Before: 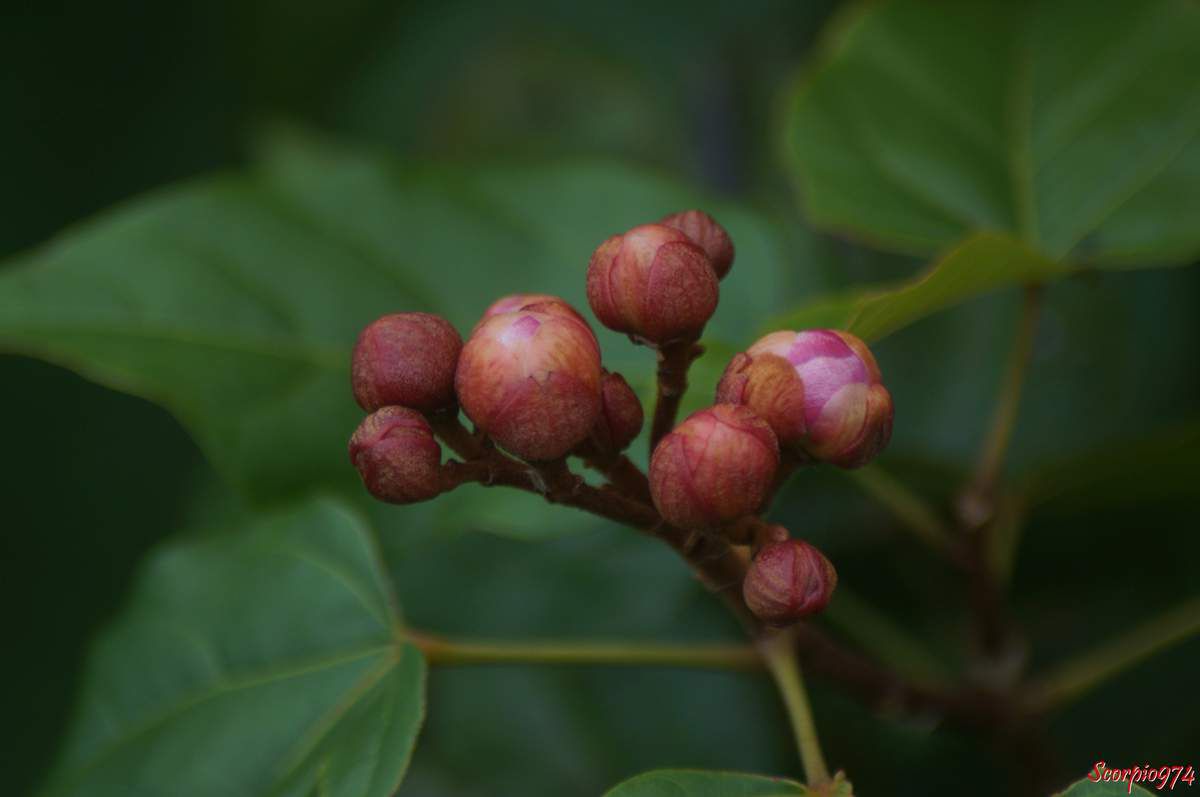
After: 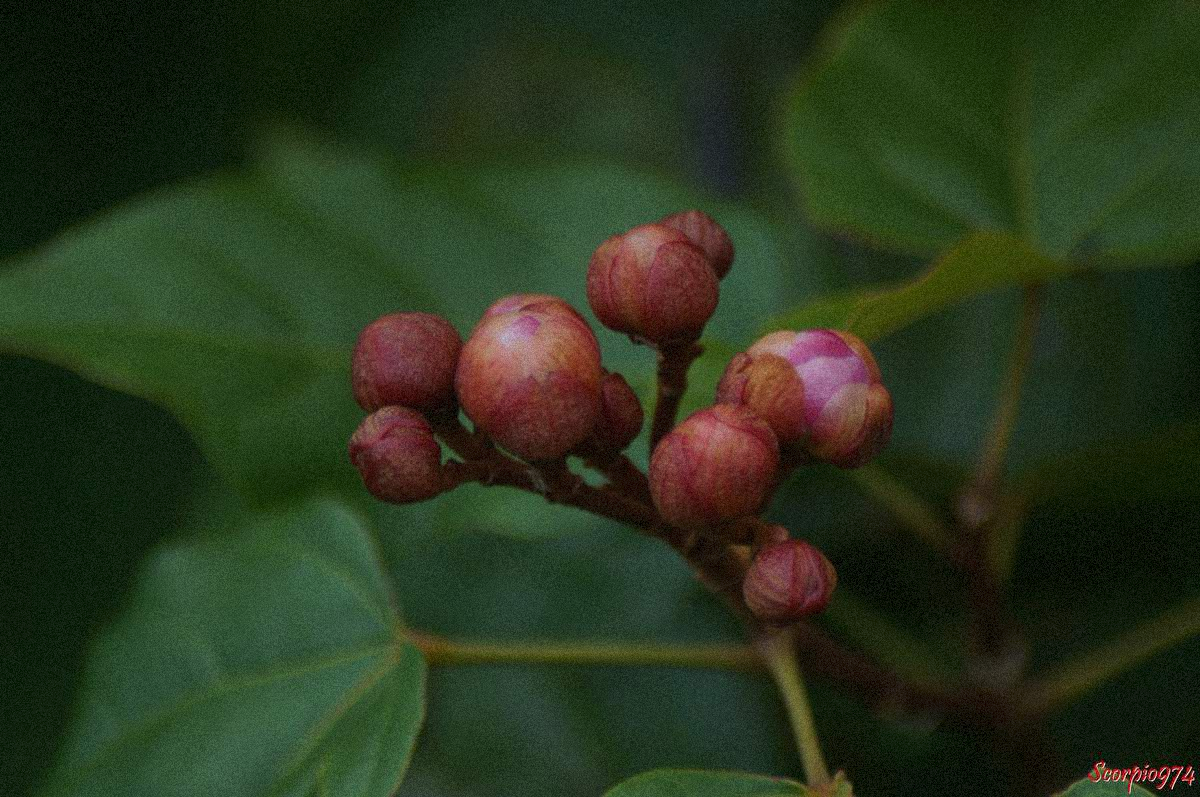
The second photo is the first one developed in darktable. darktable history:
graduated density: on, module defaults
bloom: size 9%, threshold 100%, strength 7%
grain: coarseness 9.38 ISO, strength 34.99%, mid-tones bias 0%
